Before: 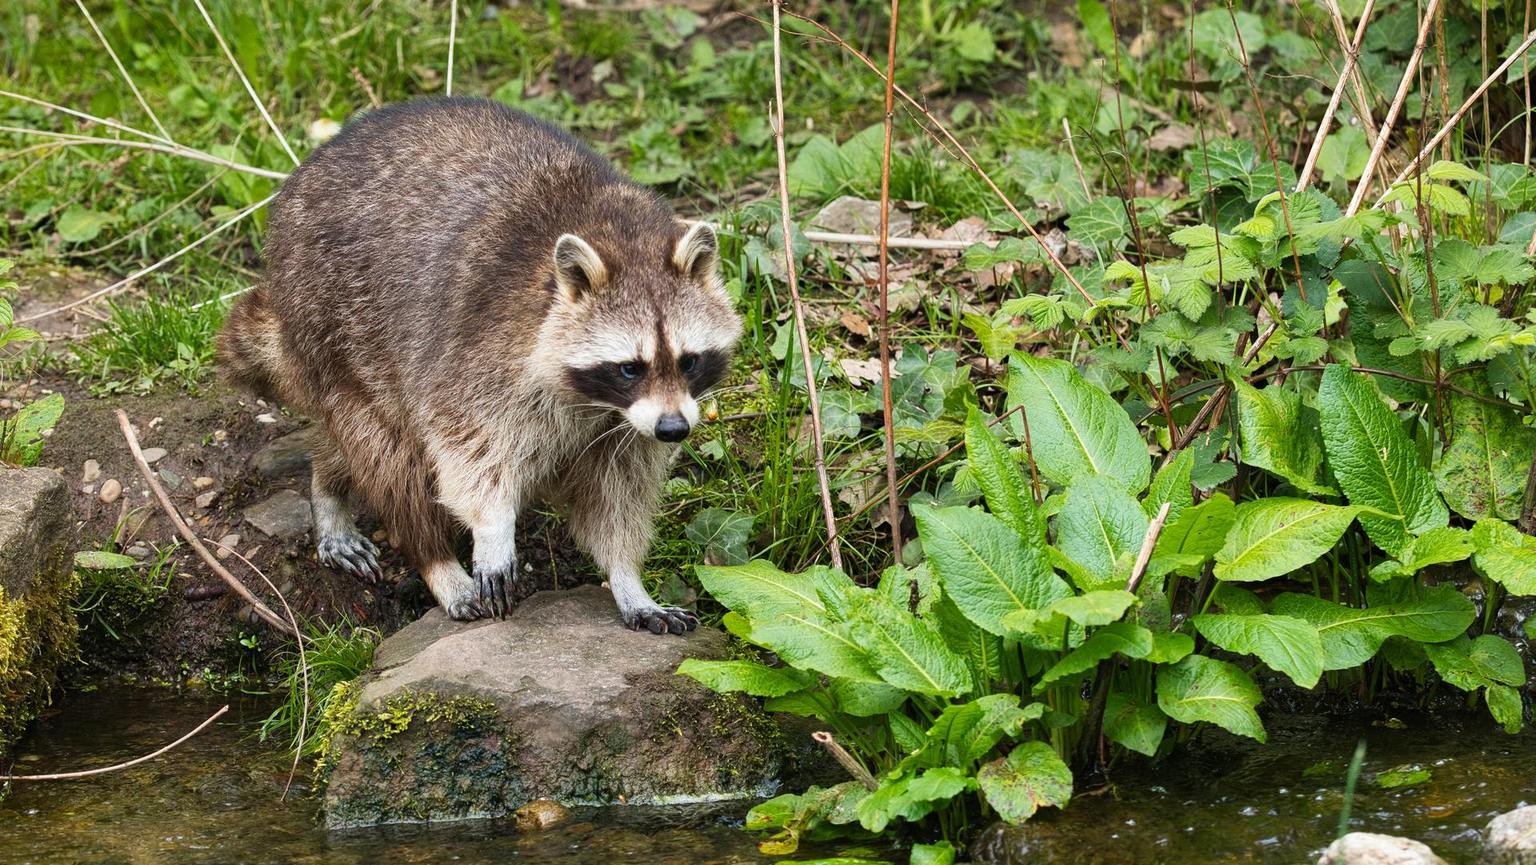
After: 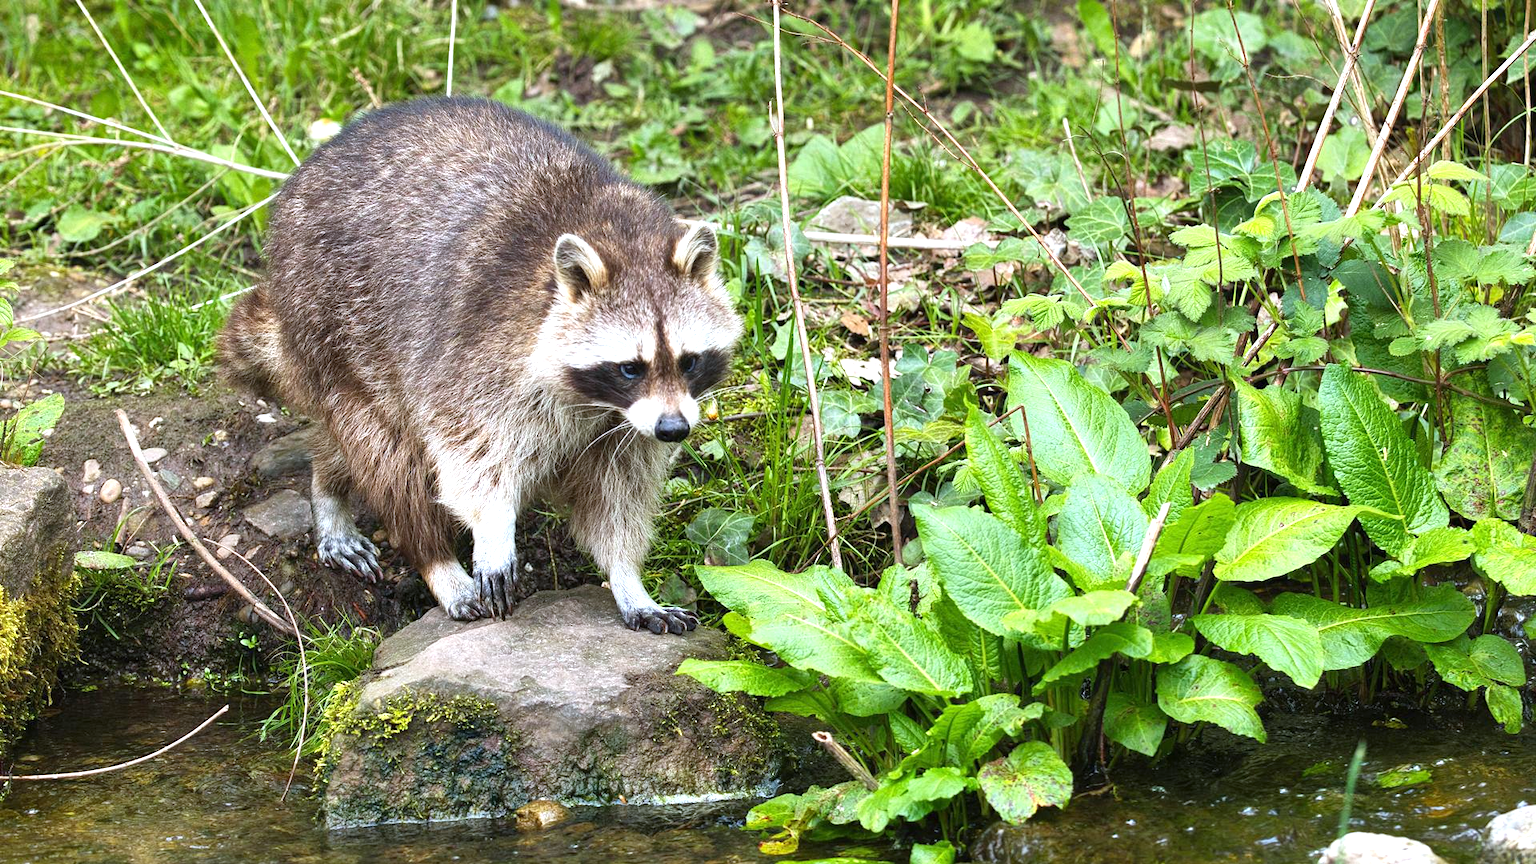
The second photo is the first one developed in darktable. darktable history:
tone equalizer: on, module defaults
exposure: black level correction 0, exposure 0.7 EV, compensate exposure bias true, compensate highlight preservation false
white balance: red 0.954, blue 1.079
